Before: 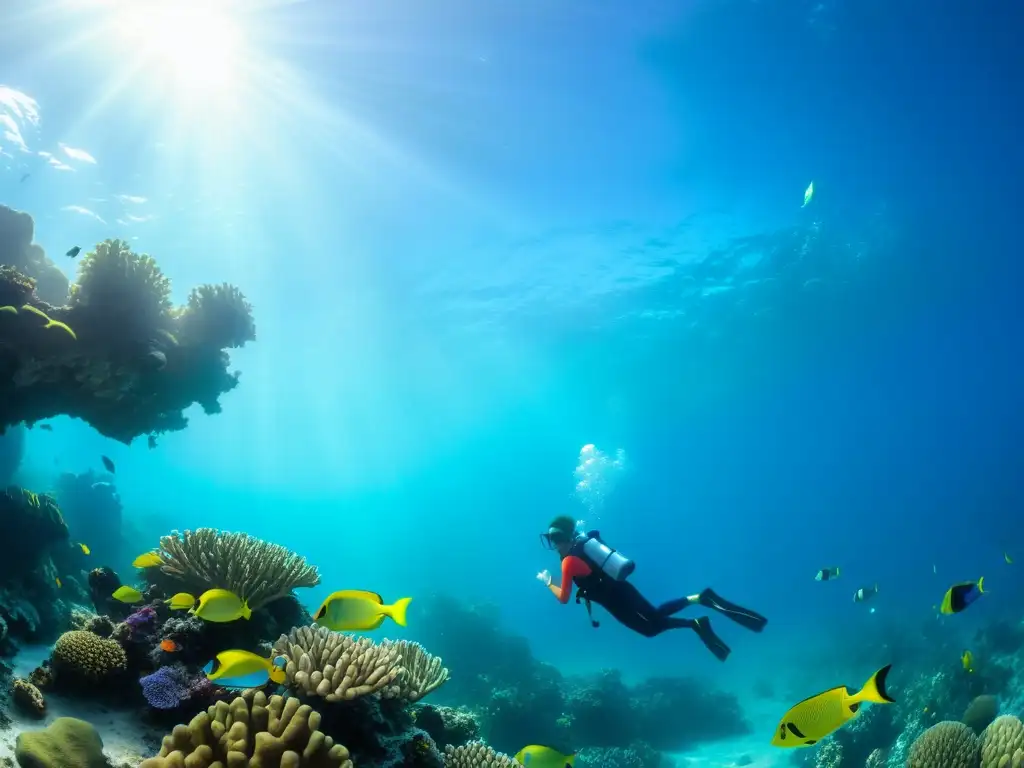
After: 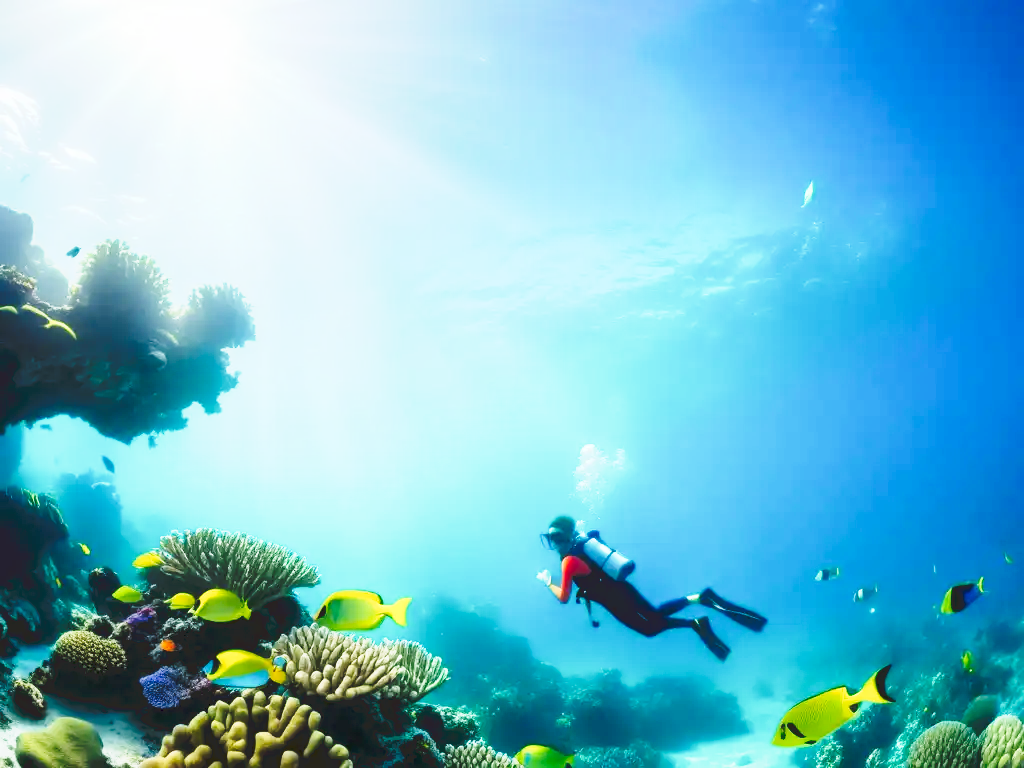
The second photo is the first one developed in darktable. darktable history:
tone curve: curves: ch0 [(0, 0) (0.003, 0.037) (0.011, 0.061) (0.025, 0.104) (0.044, 0.145) (0.069, 0.145) (0.1, 0.127) (0.136, 0.175) (0.177, 0.207) (0.224, 0.252) (0.277, 0.341) (0.335, 0.446) (0.399, 0.554) (0.468, 0.658) (0.543, 0.757) (0.623, 0.843) (0.709, 0.919) (0.801, 0.958) (0.898, 0.975) (1, 1)], preserve colors none
